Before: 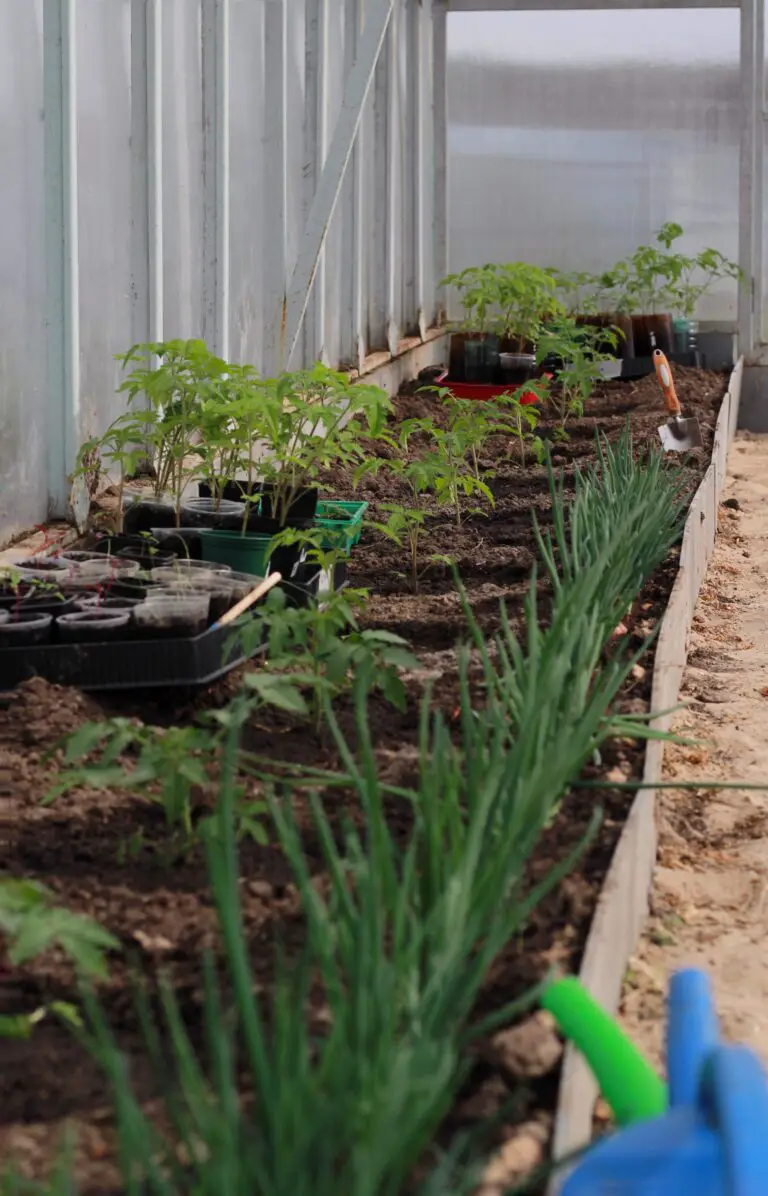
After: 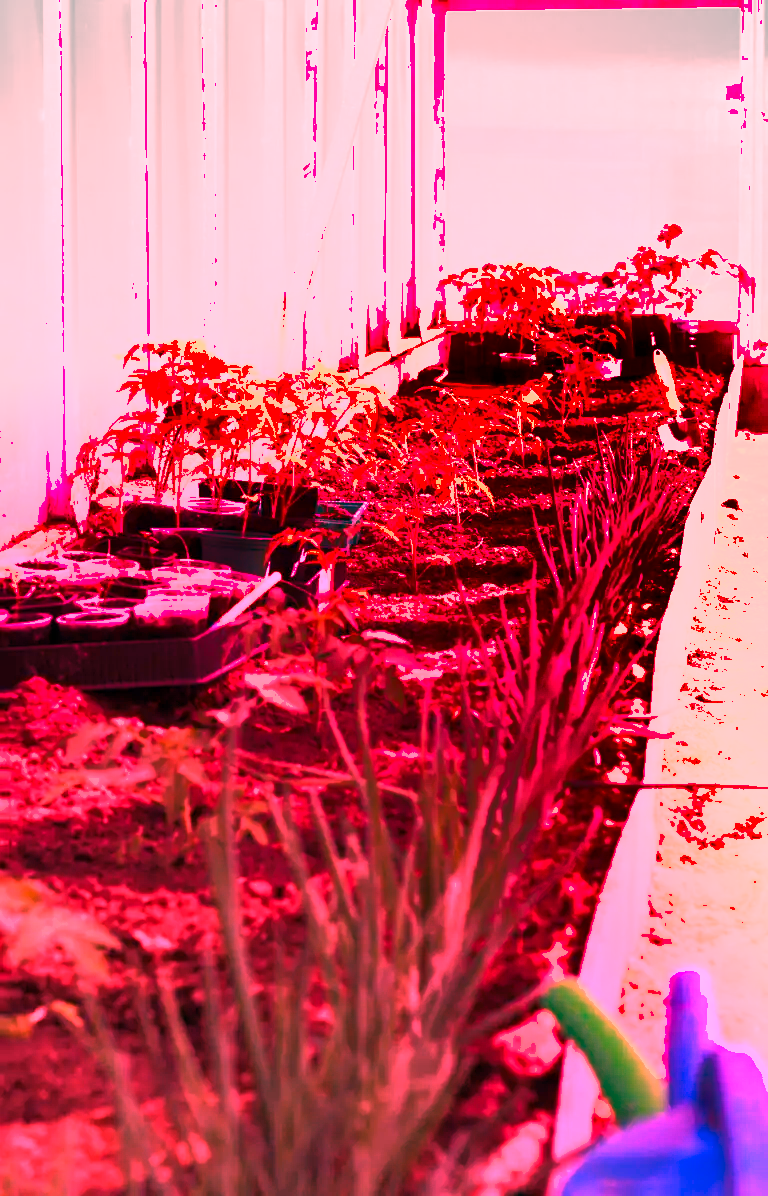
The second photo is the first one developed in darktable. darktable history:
exposure: exposure -0.36 EV, compensate highlight preservation false
shadows and highlights: radius 337.17, shadows 29.01, soften with gaussian
white balance: red 4.26, blue 1.802
